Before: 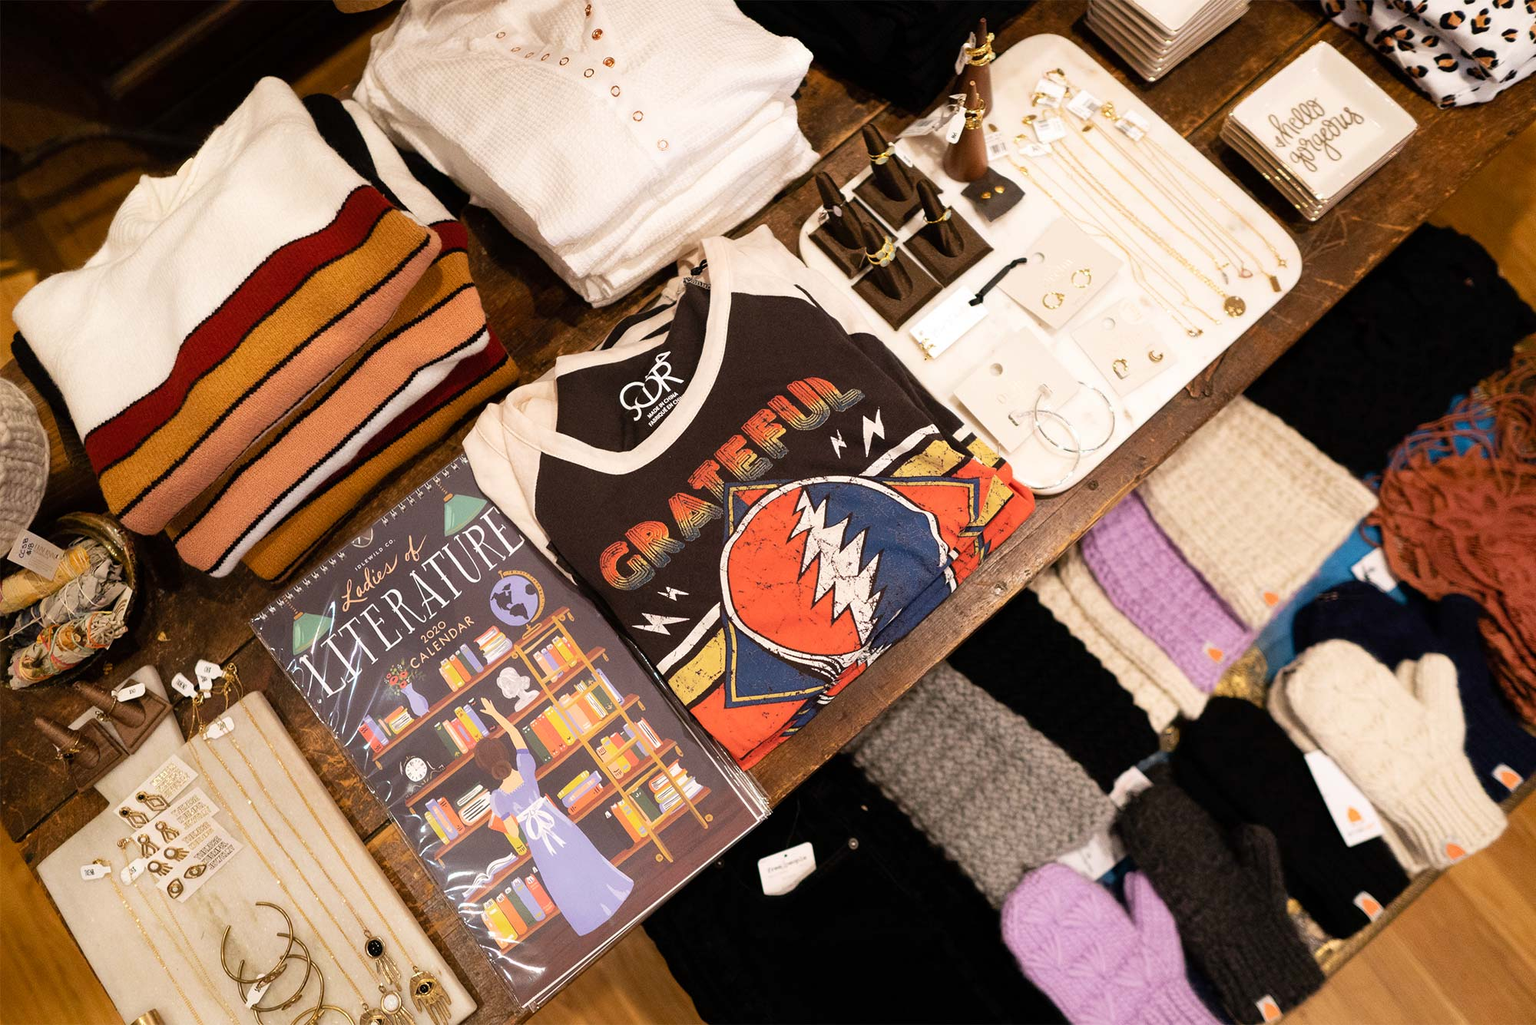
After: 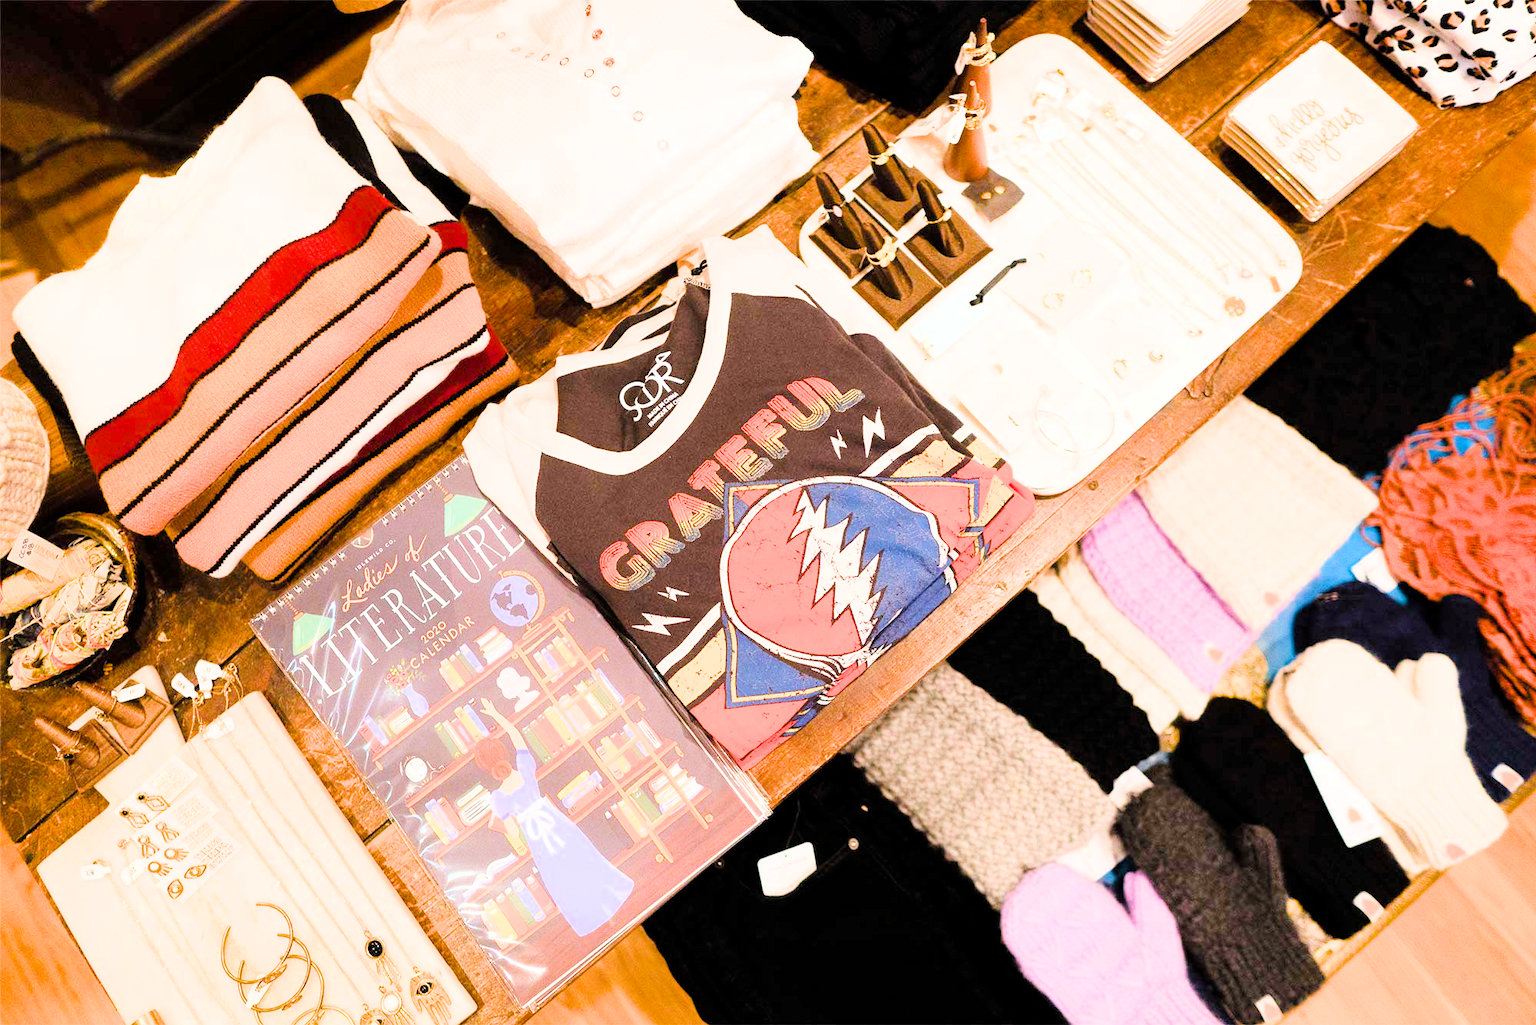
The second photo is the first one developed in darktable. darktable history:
exposure: black level correction 0, exposure 2.362 EV, compensate exposure bias true, compensate highlight preservation false
filmic rgb: middle gray luminance 29.11%, black relative exposure -10.24 EV, white relative exposure 5.48 EV, target black luminance 0%, hardness 3.94, latitude 1.61%, contrast 1.131, highlights saturation mix 4.81%, shadows ↔ highlights balance 14.45%
shadows and highlights: shadows 31.38, highlights 1.45, soften with gaussian
color balance rgb: power › chroma 0.295%, power › hue 22.01°, highlights gain › luminance 14.468%, linear chroma grading › shadows -8.449%, linear chroma grading › global chroma 9.663%, perceptual saturation grading › global saturation 24.912%
